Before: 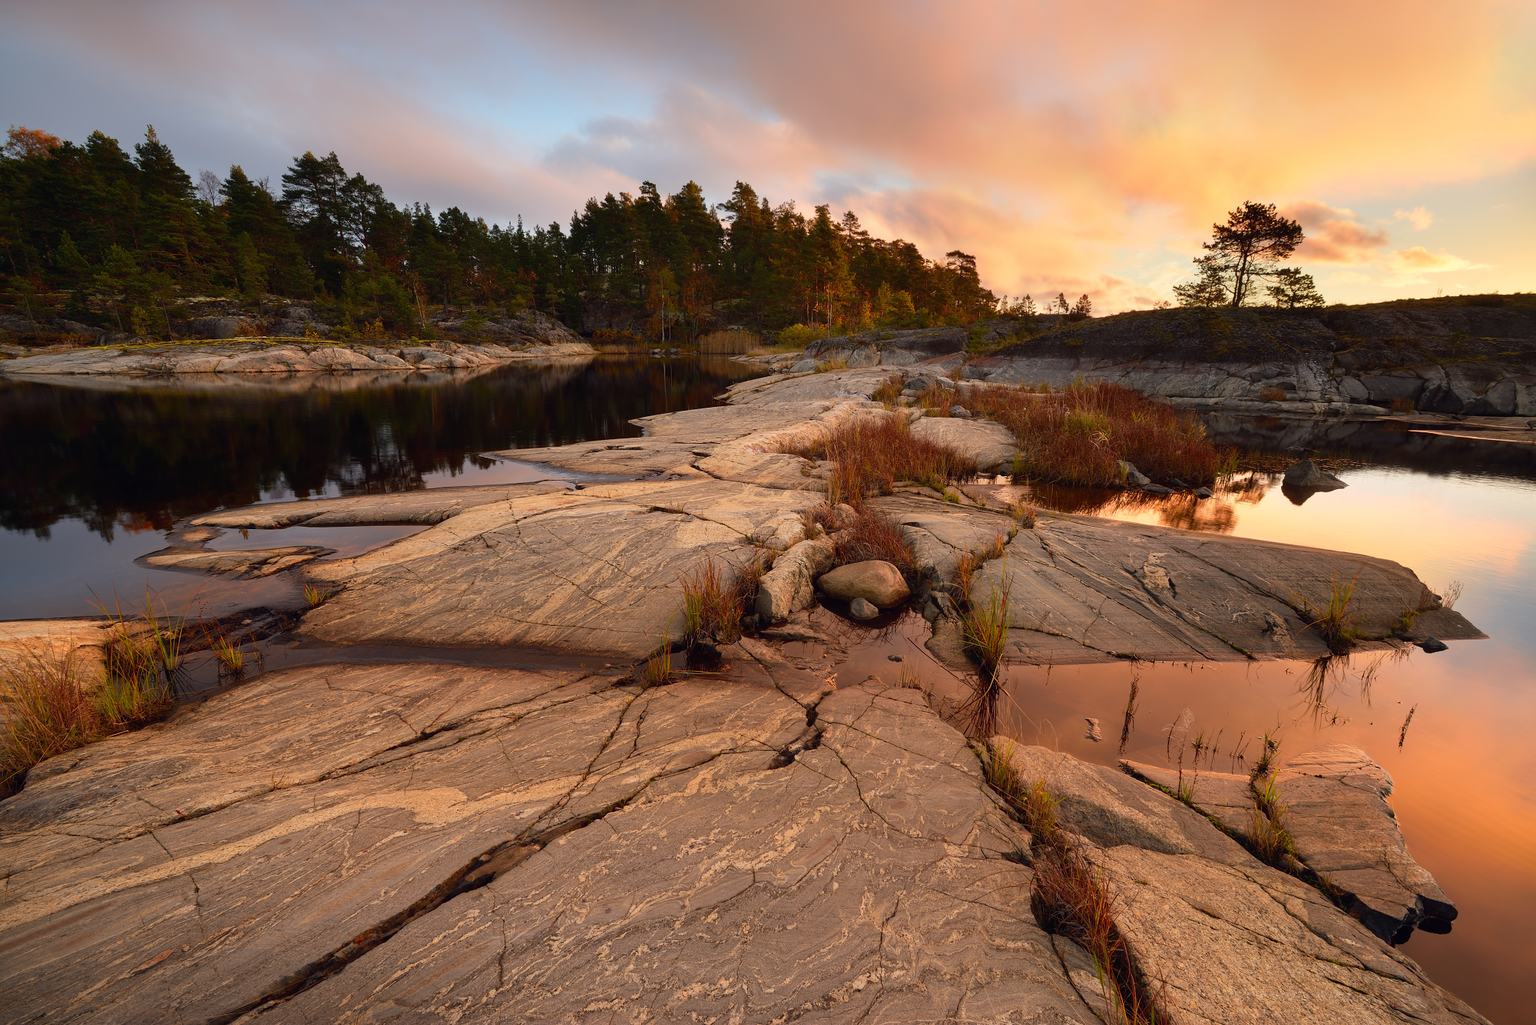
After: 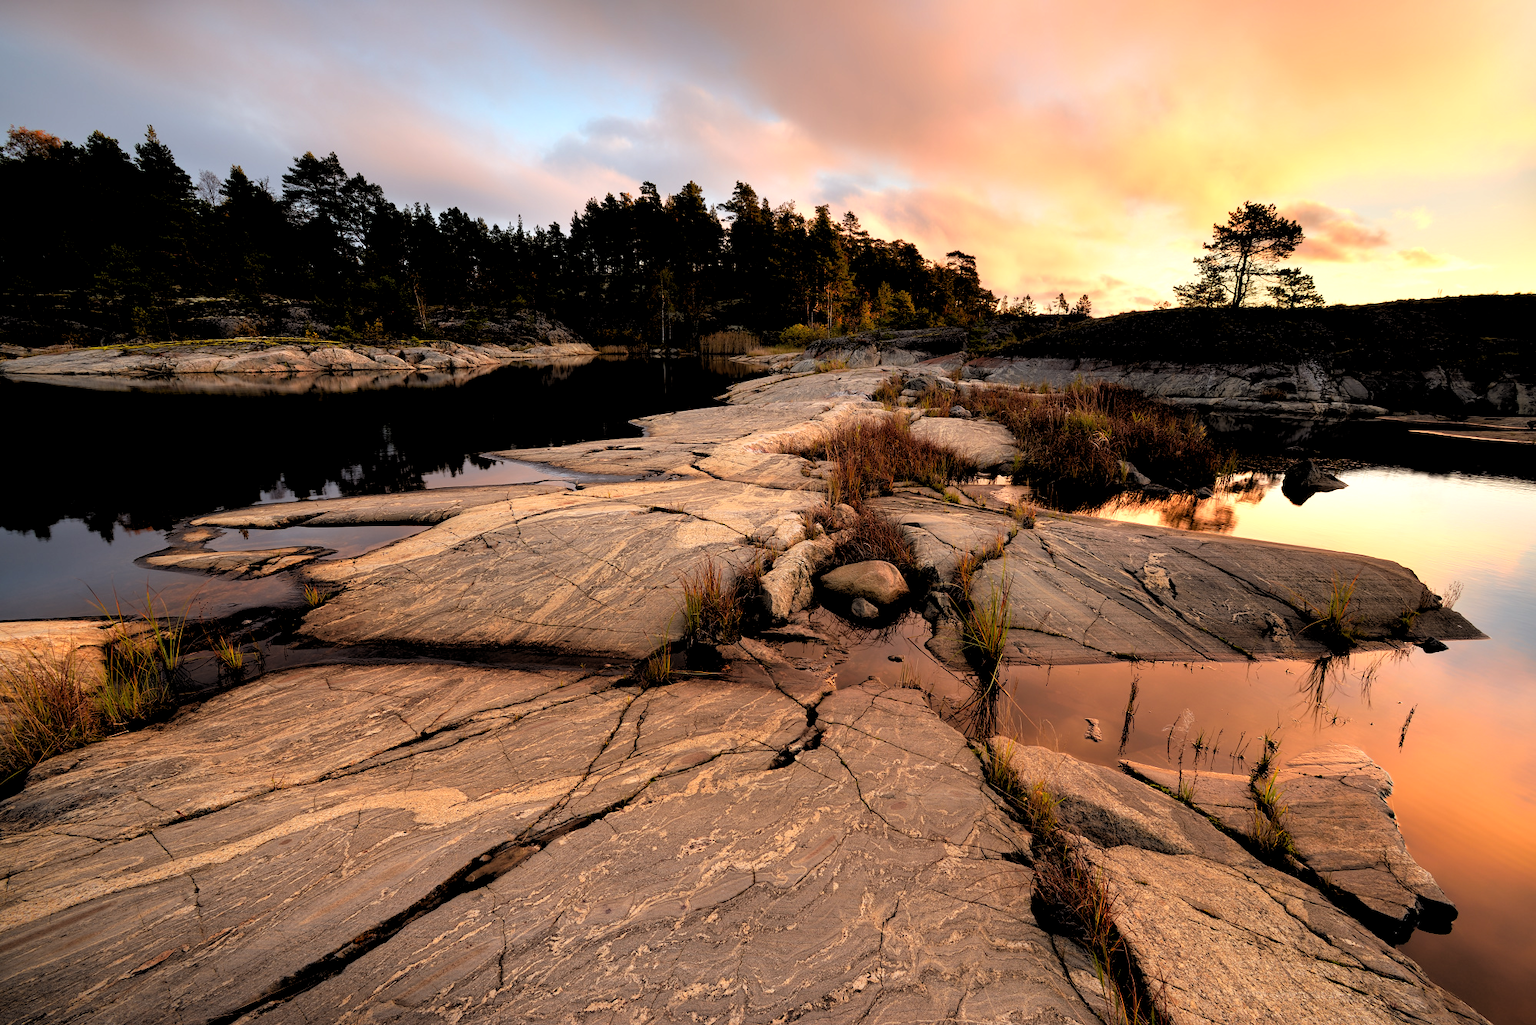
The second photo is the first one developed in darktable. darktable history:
exposure: black level correction 0, exposure 0.3 EV, compensate highlight preservation false
rgb levels: levels [[0.034, 0.472, 0.904], [0, 0.5, 1], [0, 0.5, 1]]
